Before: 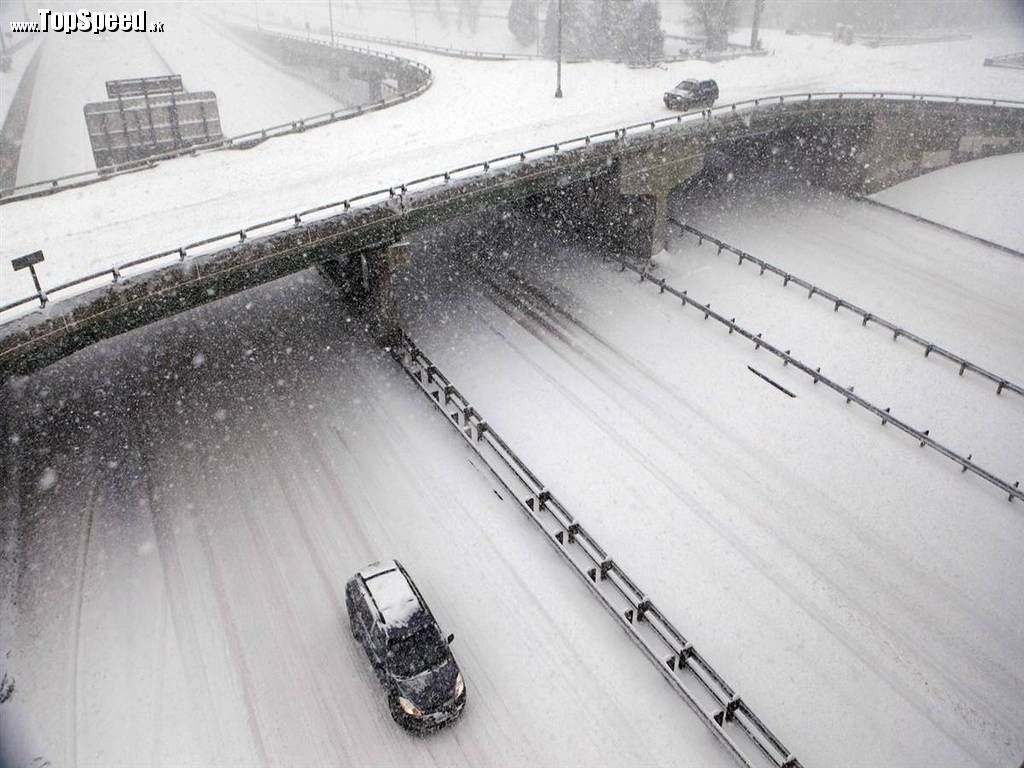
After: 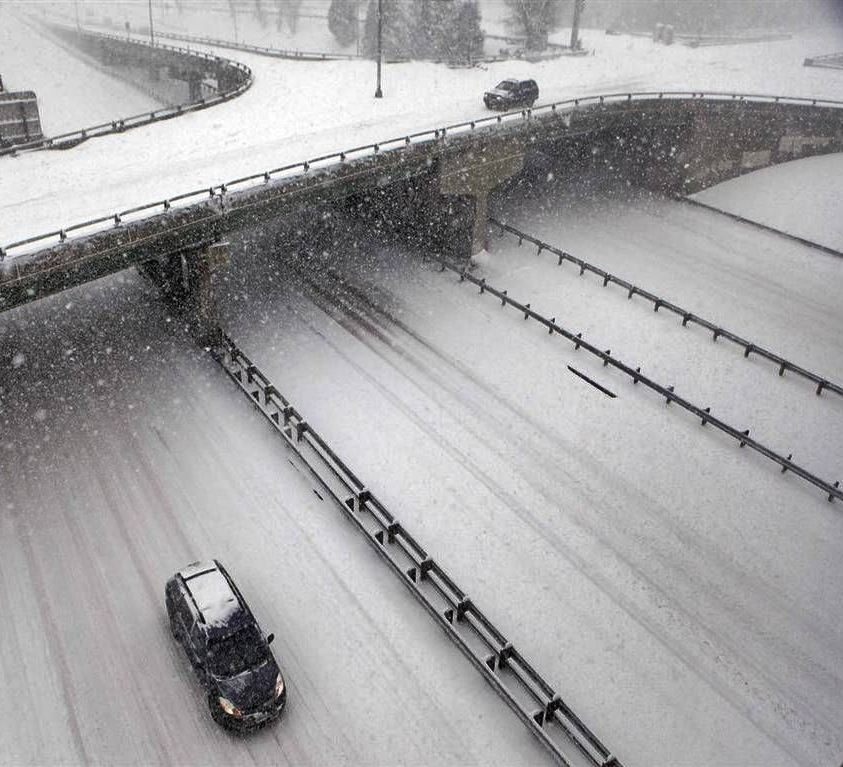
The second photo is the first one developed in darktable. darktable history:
crop: left 17.582%, bottom 0.031%
shadows and highlights: shadows 30.63, highlights -63.22, shadows color adjustment 98%, highlights color adjustment 58.61%, soften with gaussian
